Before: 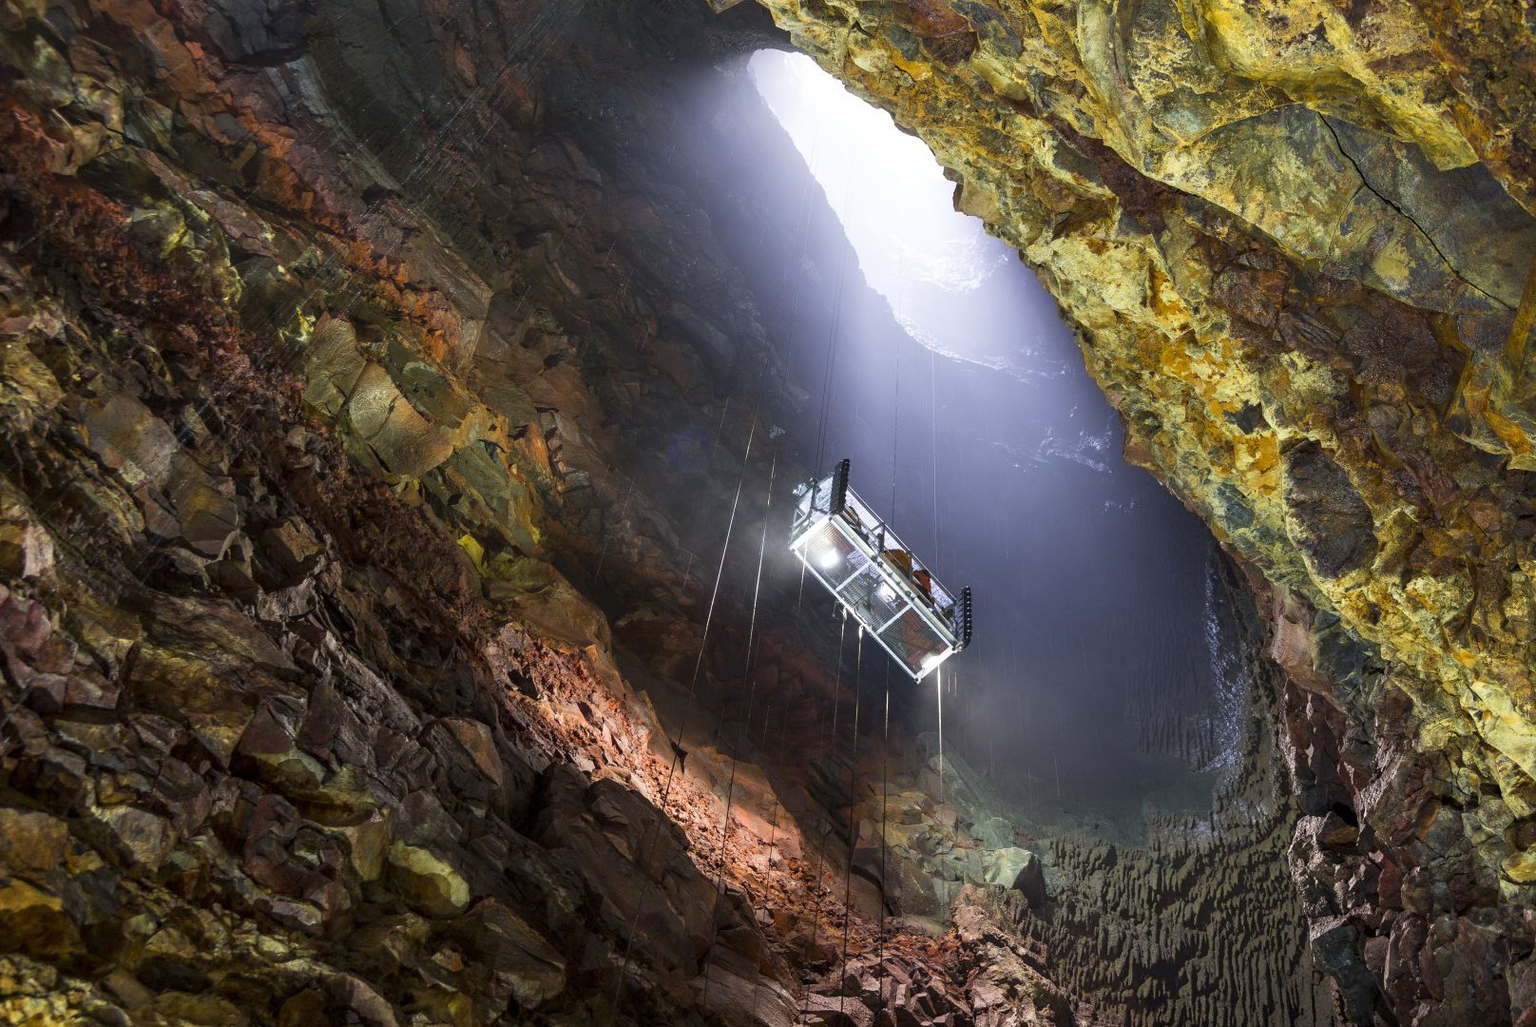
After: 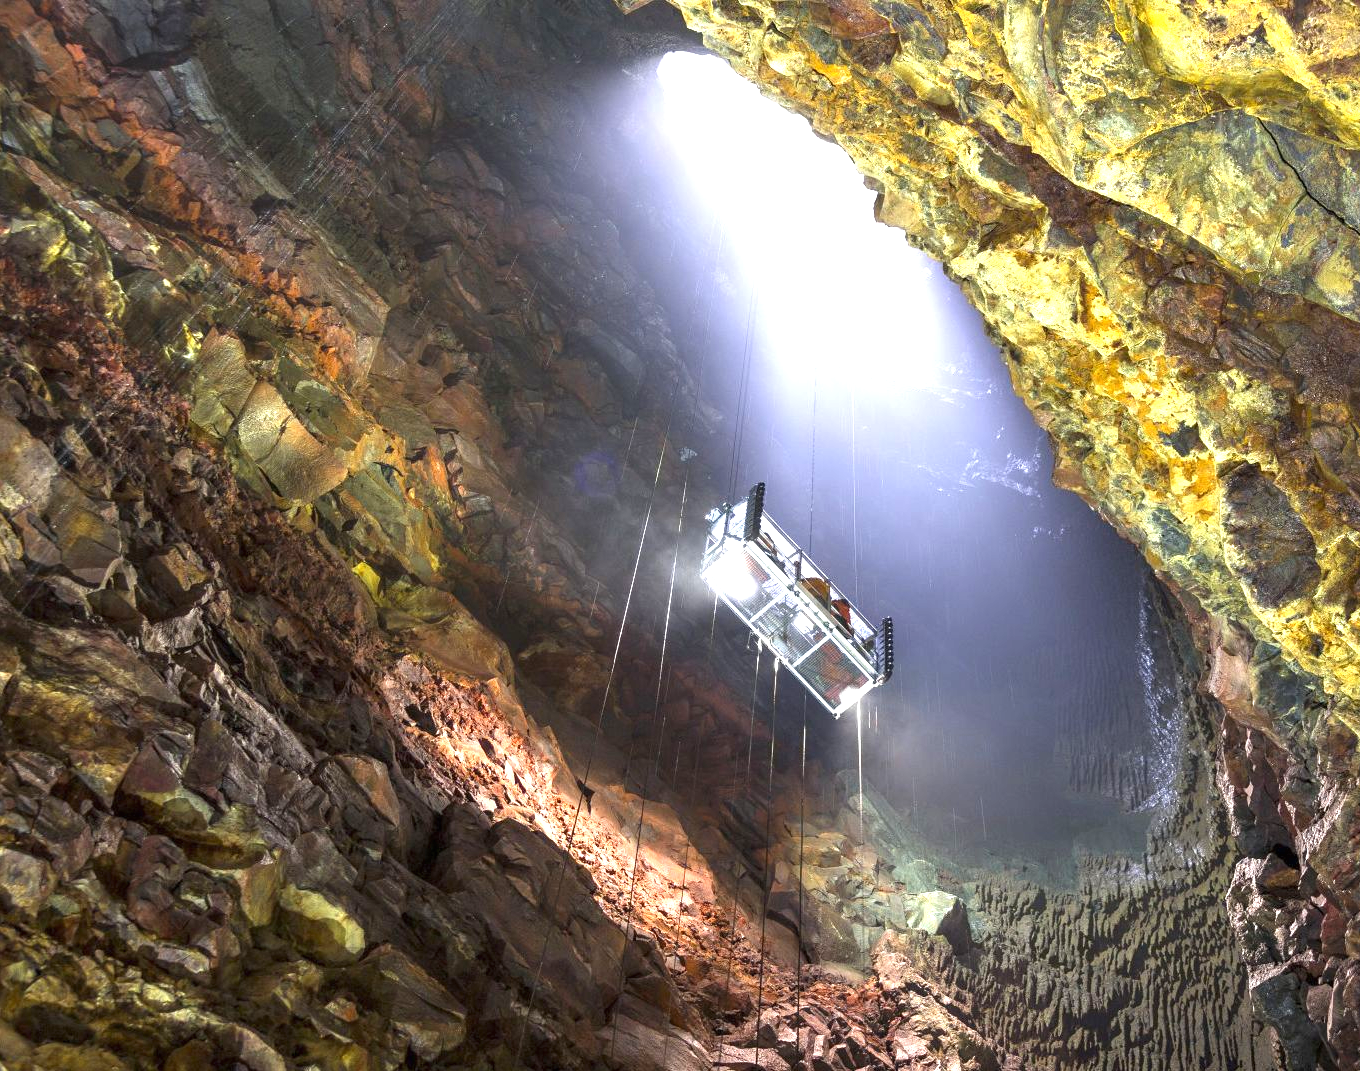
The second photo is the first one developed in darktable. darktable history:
crop: left 8.026%, right 7.374%
exposure: black level correction 0, exposure 1.198 EV, compensate exposure bias true, compensate highlight preservation false
